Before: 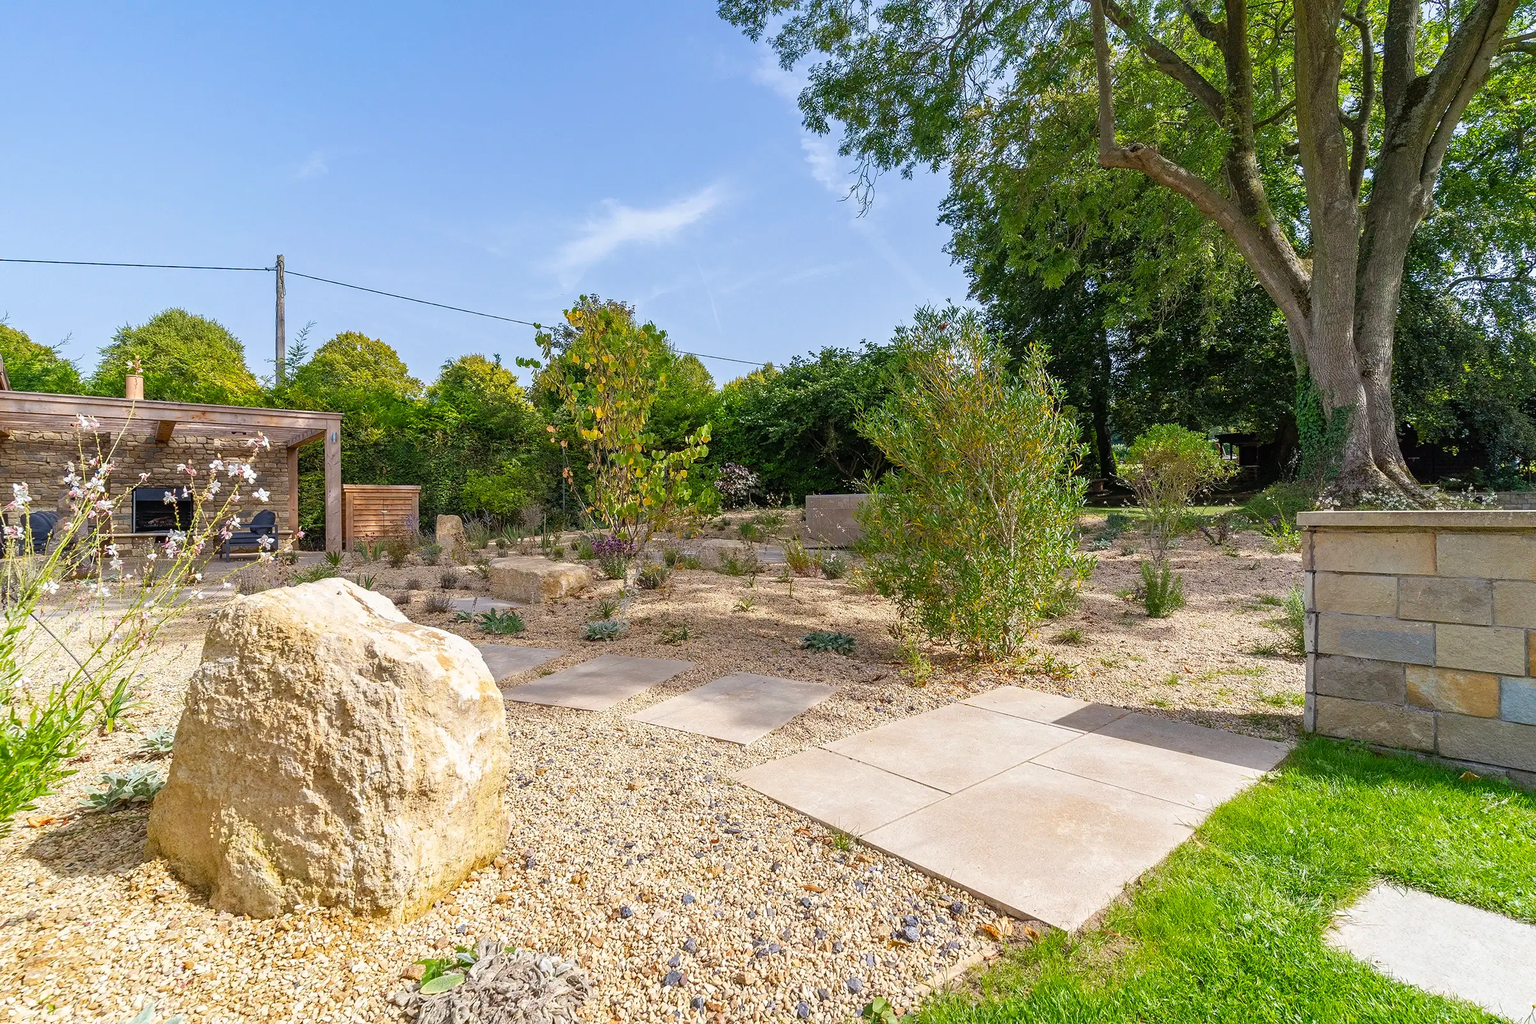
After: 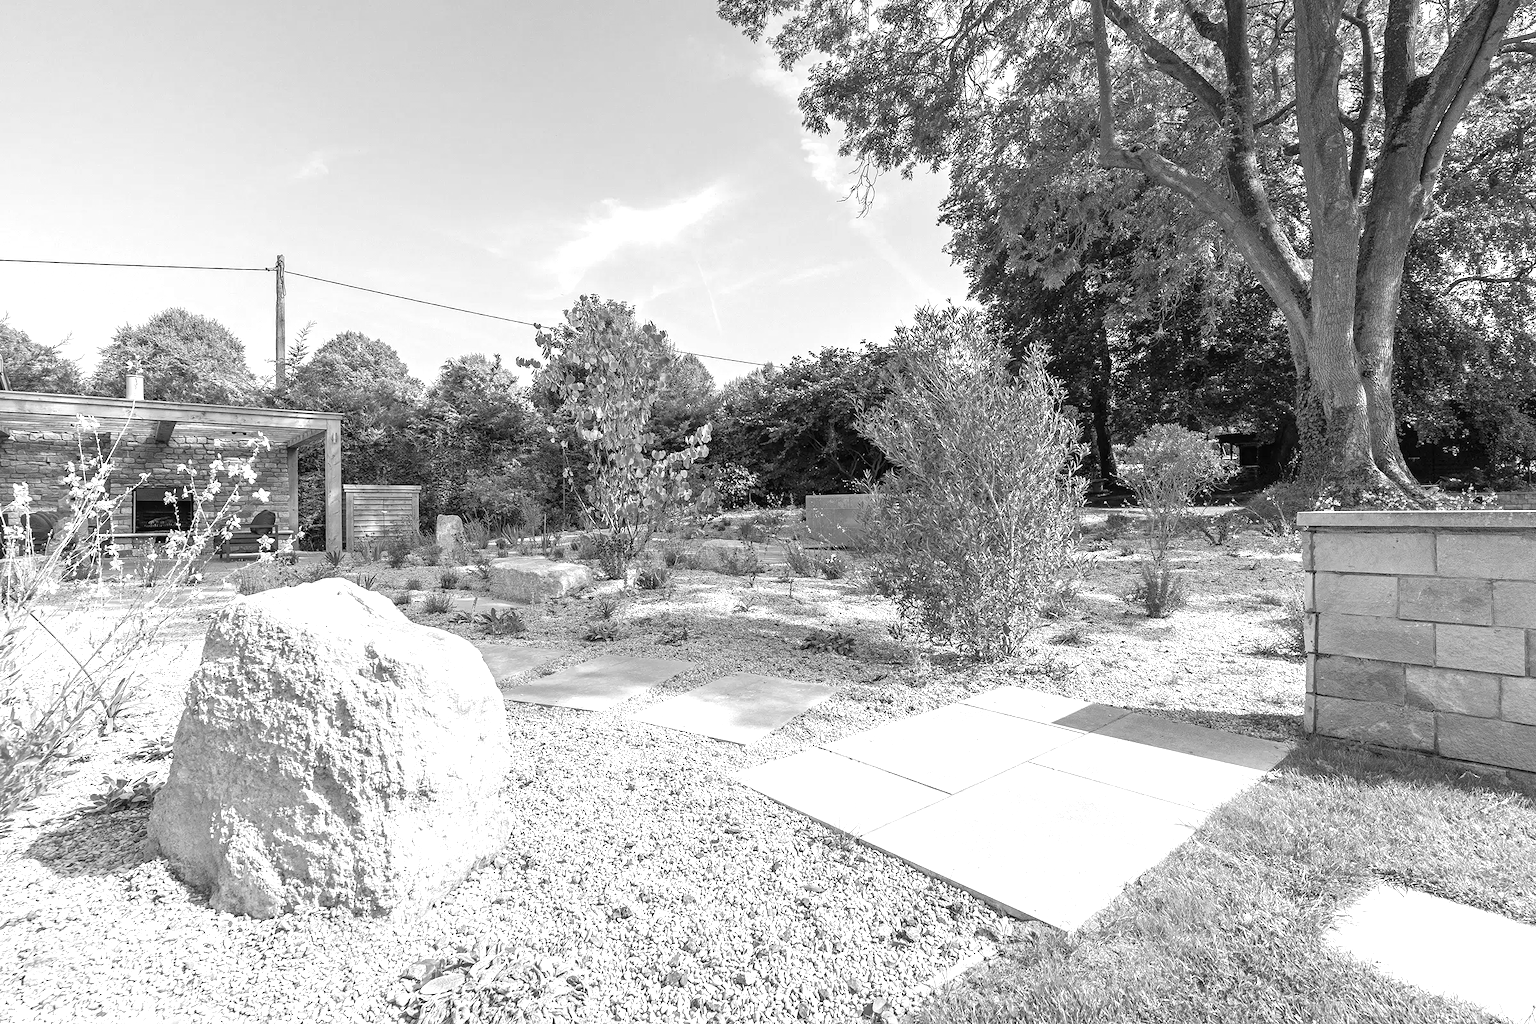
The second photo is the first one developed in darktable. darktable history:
exposure: exposure 0.722 EV, compensate highlight preservation false
monochrome: on, module defaults
